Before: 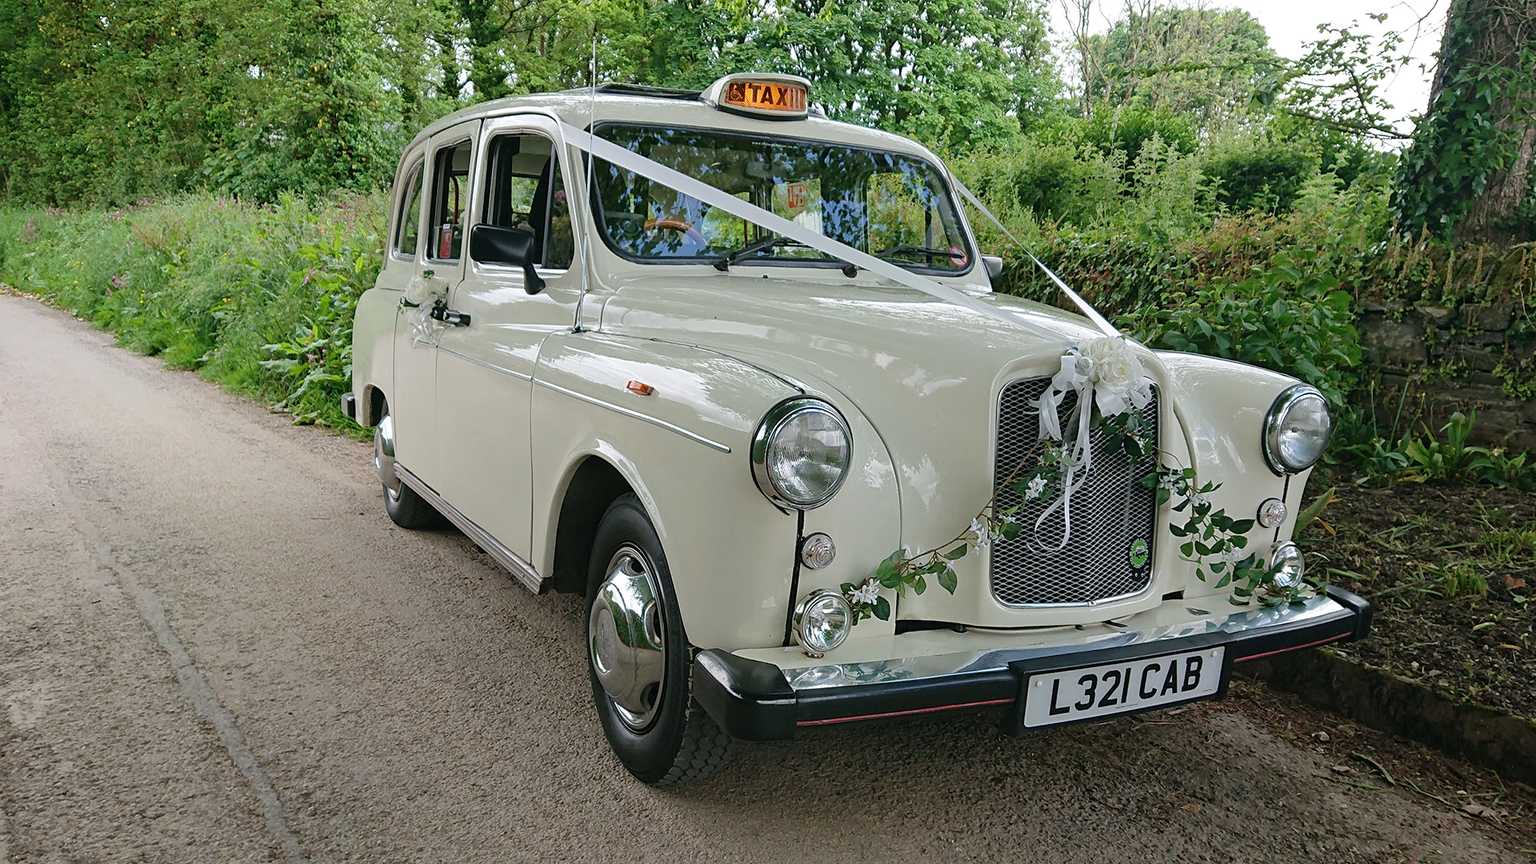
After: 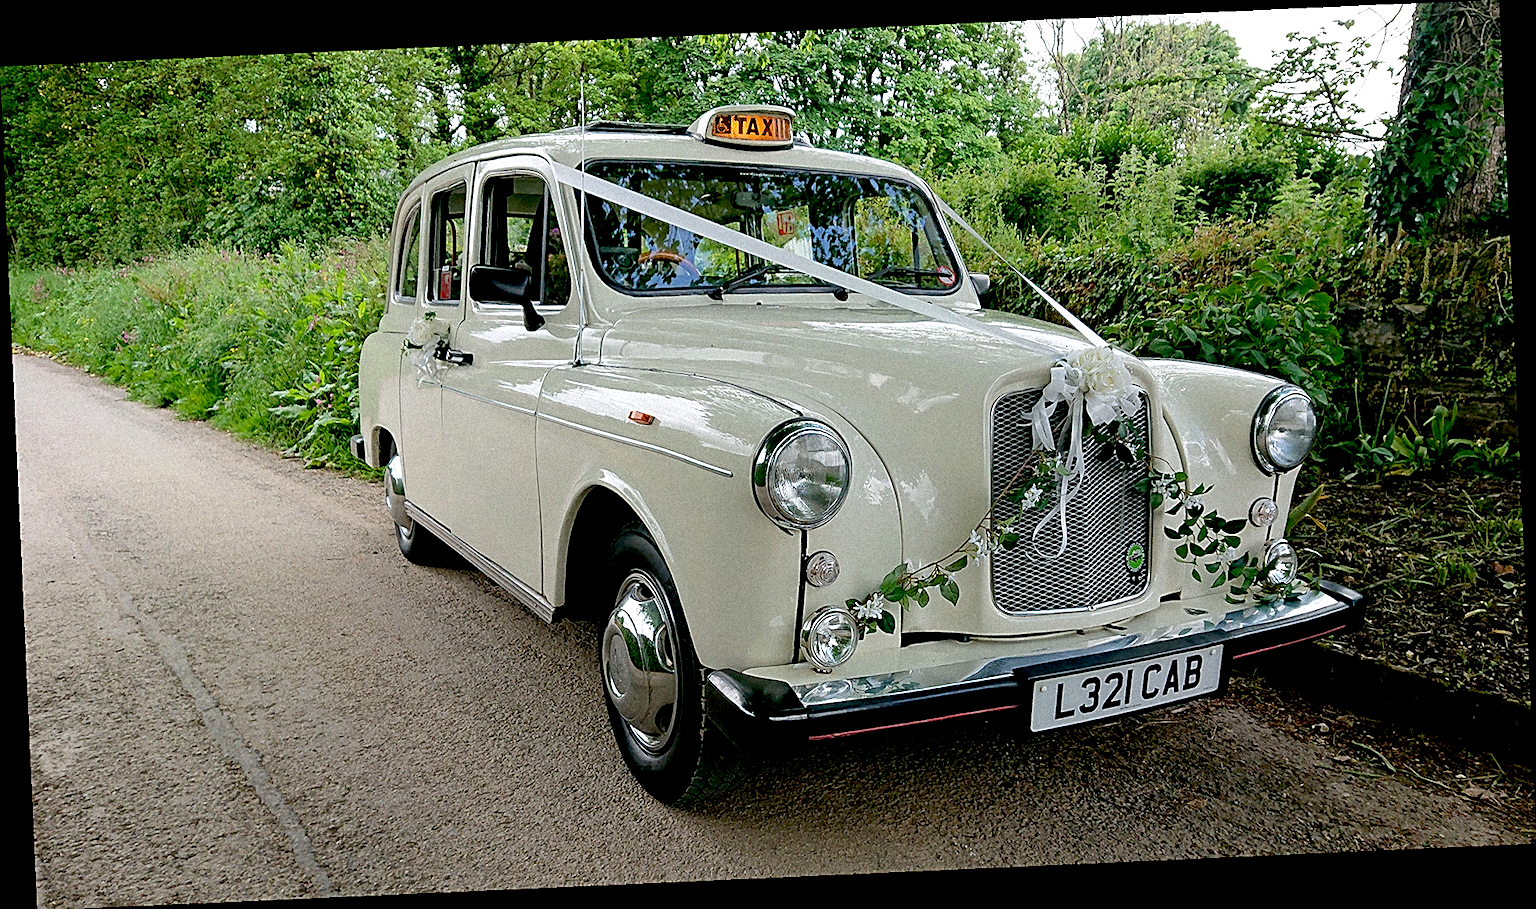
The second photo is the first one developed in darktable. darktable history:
sharpen: on, module defaults
exposure: black level correction 0.025, exposure 0.182 EV, compensate highlight preservation false
grain: strength 35%, mid-tones bias 0%
rotate and perspective: rotation -2.56°, automatic cropping off
